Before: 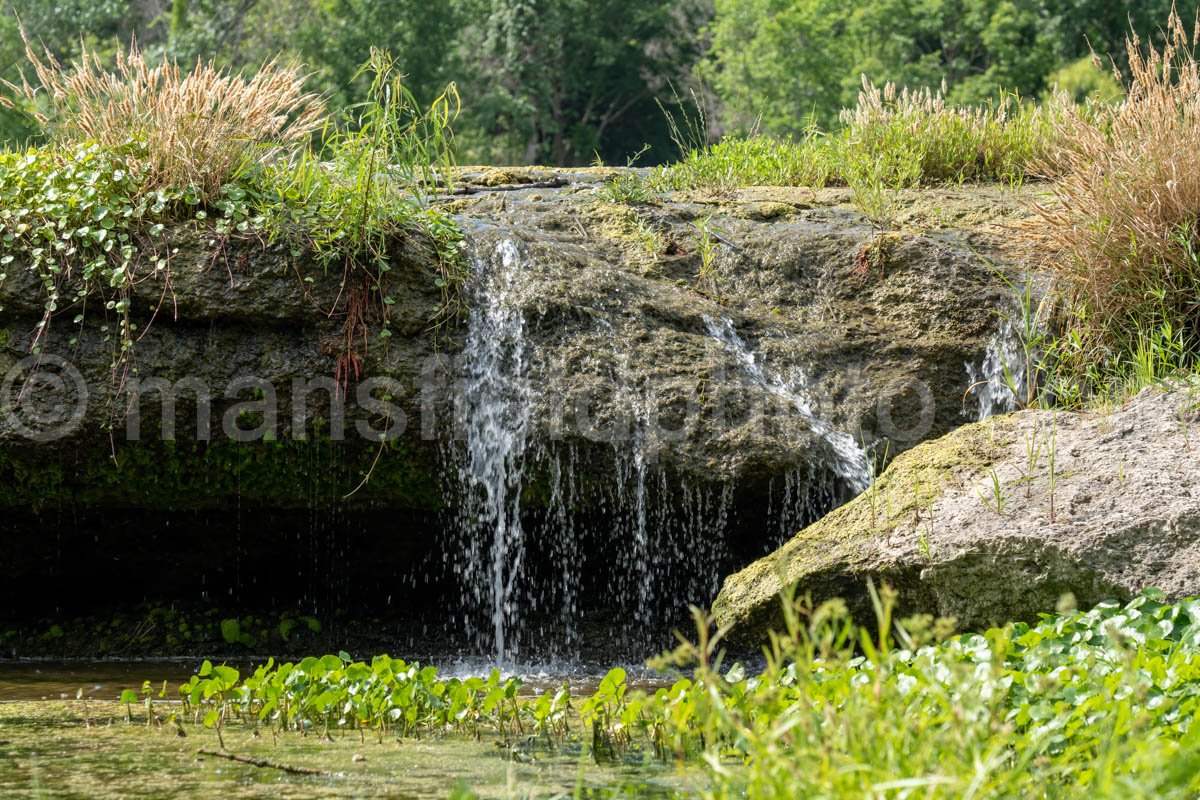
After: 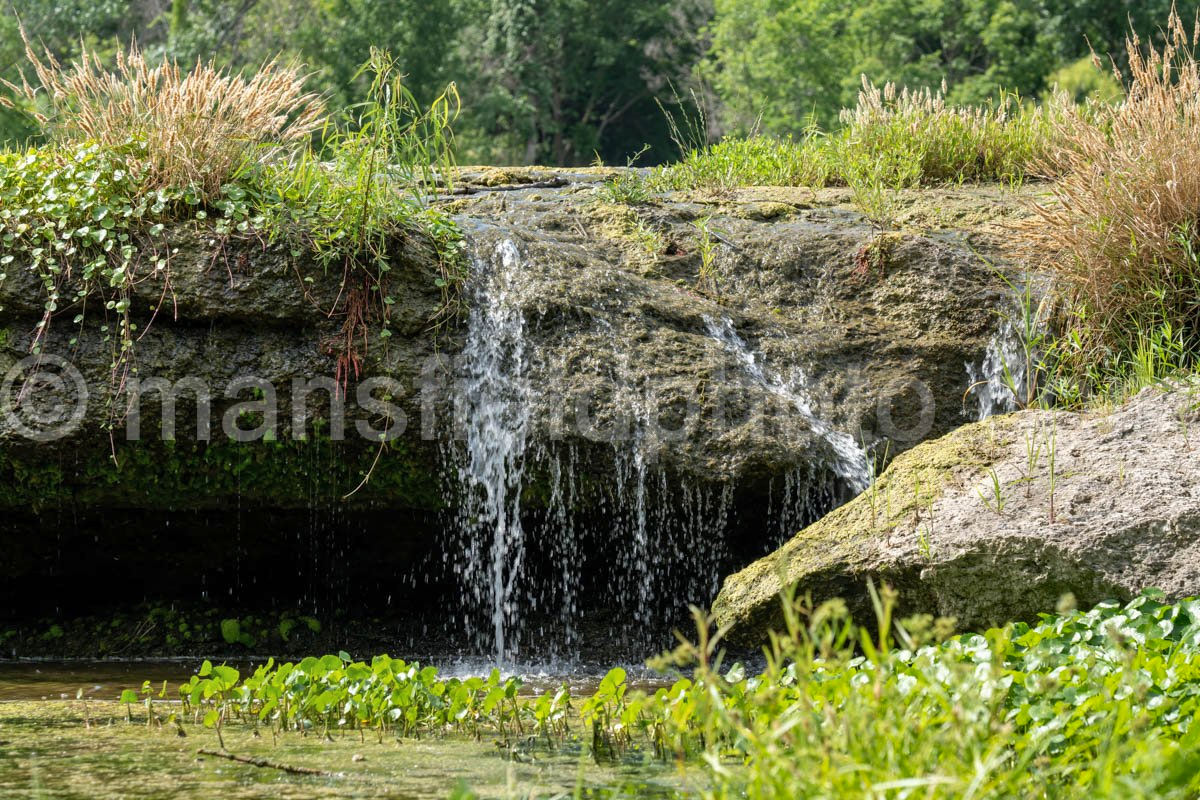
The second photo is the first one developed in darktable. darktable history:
shadows and highlights: radius 133.64, soften with gaussian
